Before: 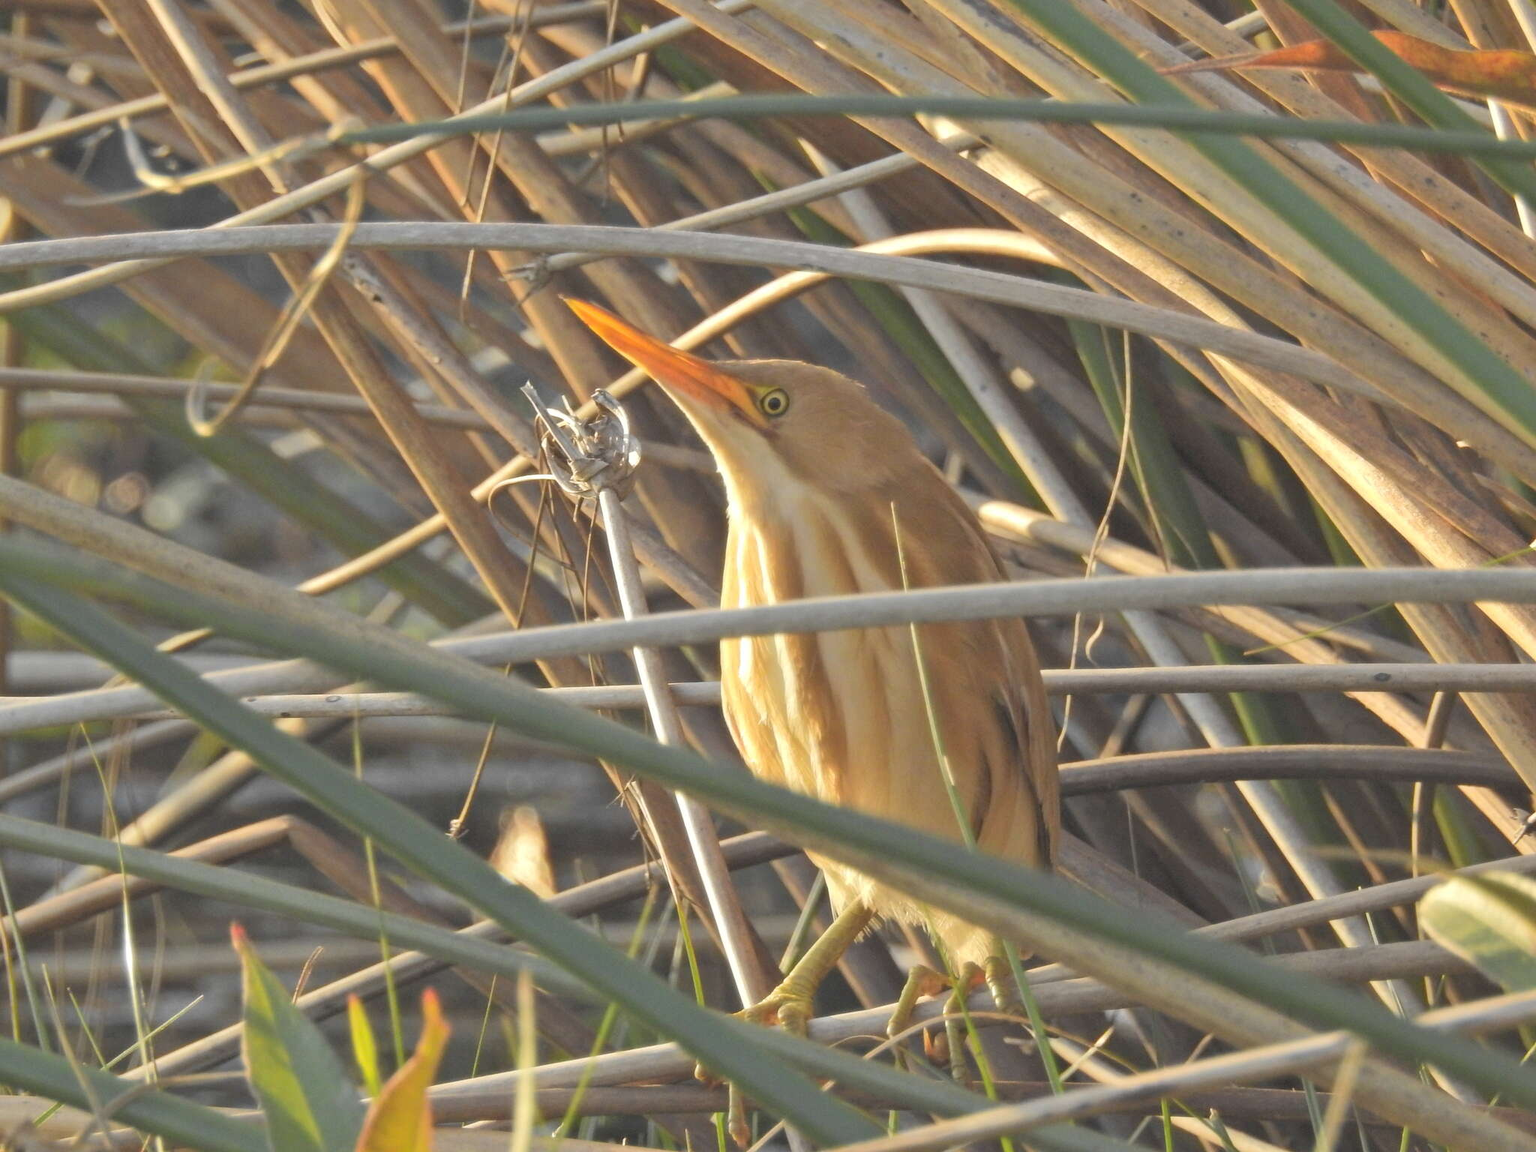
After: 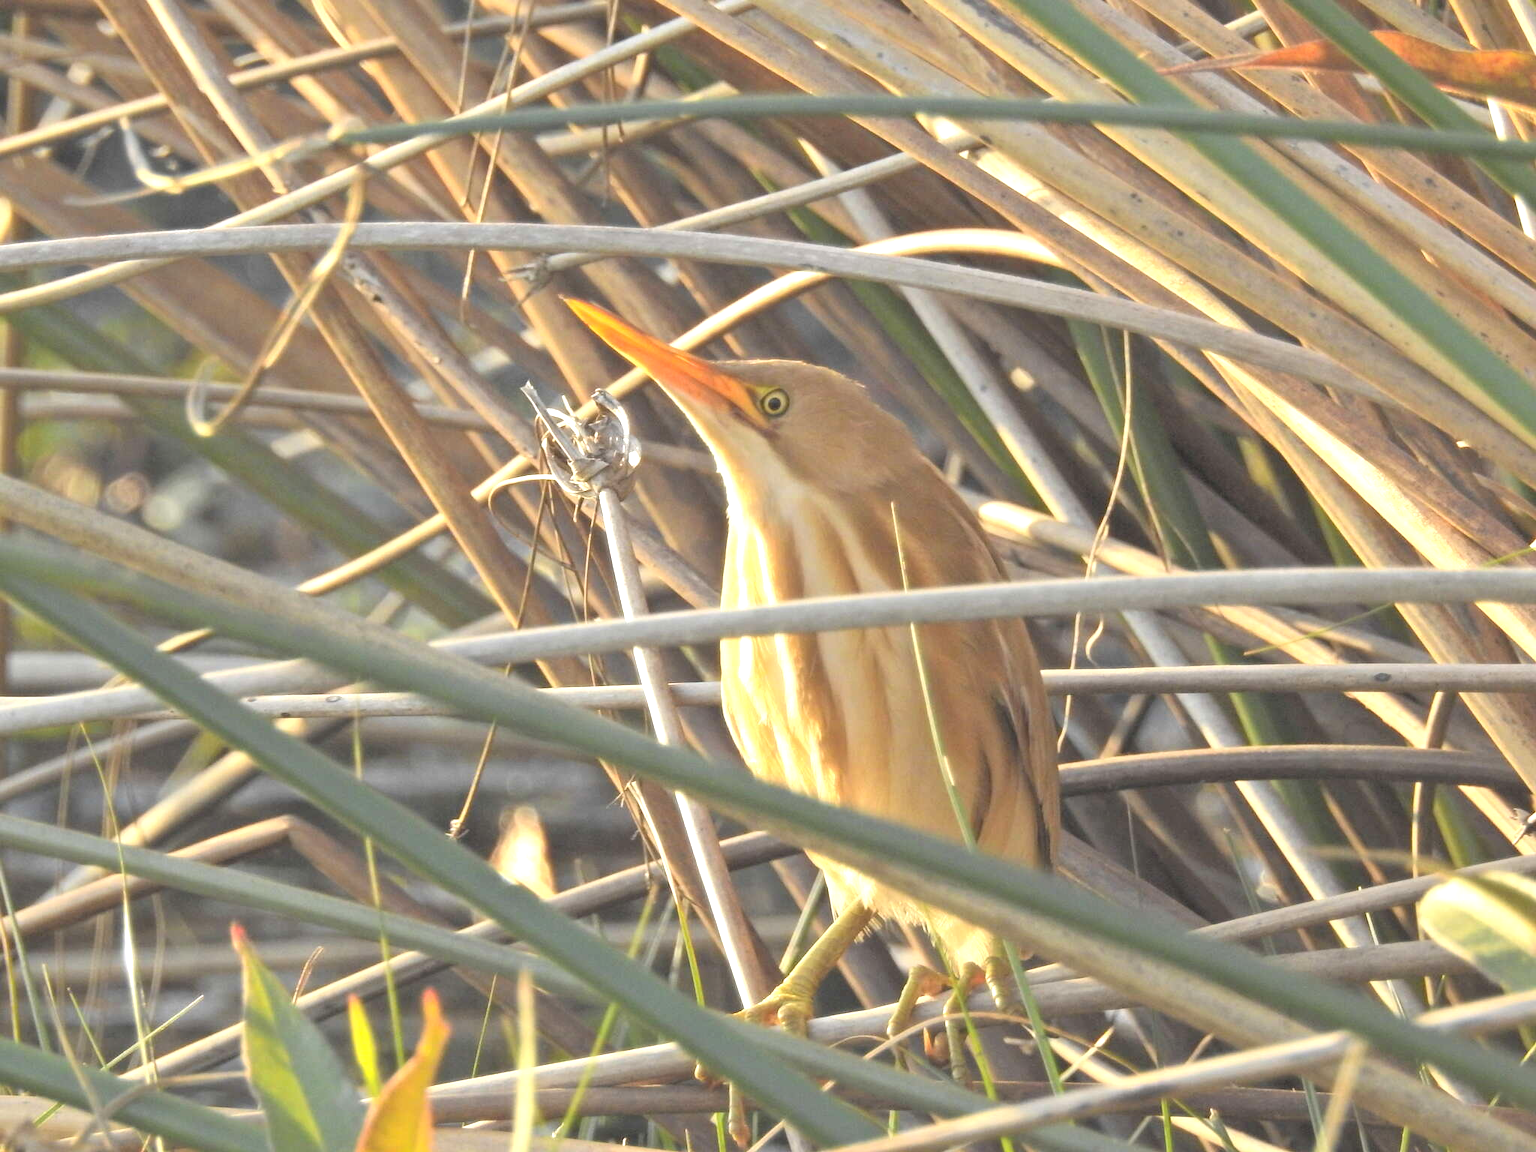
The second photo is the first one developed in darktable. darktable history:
tone equalizer: -8 EV -0.727 EV, -7 EV -0.691 EV, -6 EV -0.617 EV, -5 EV -0.398 EV, -3 EV 0.373 EV, -2 EV 0.6 EV, -1 EV 0.692 EV, +0 EV 0.739 EV
